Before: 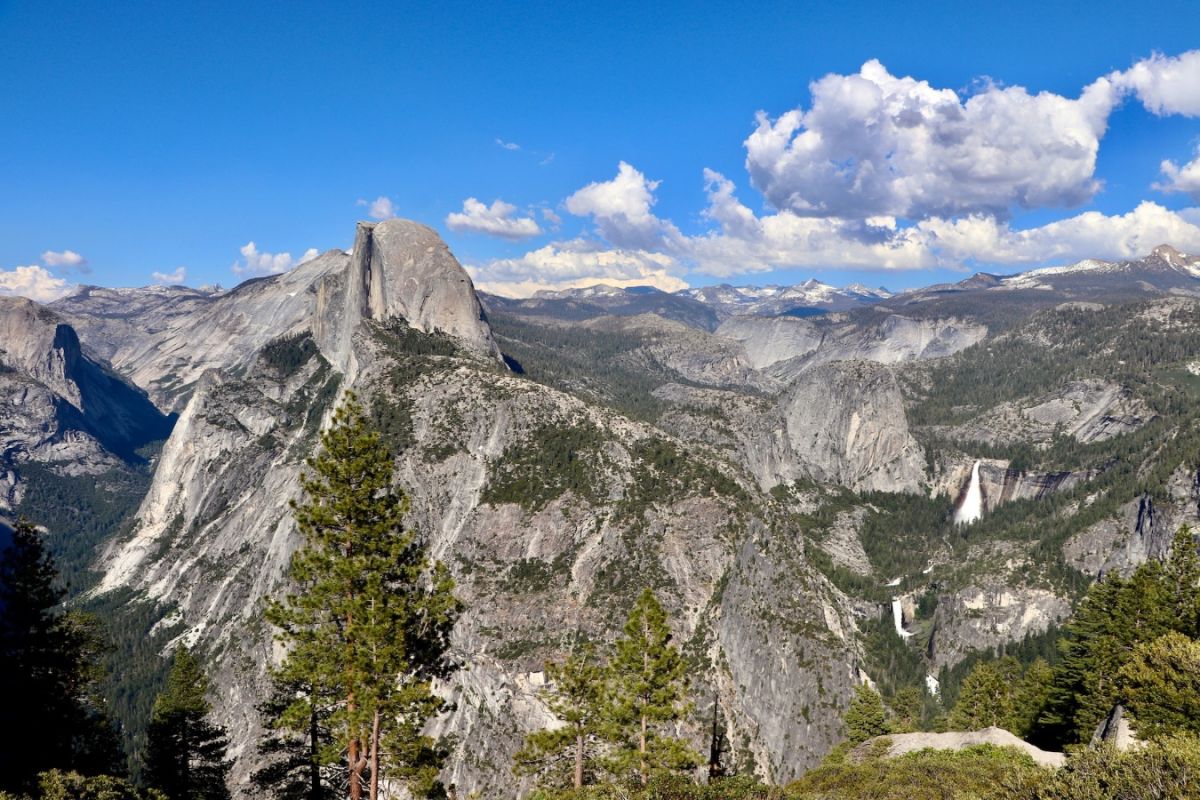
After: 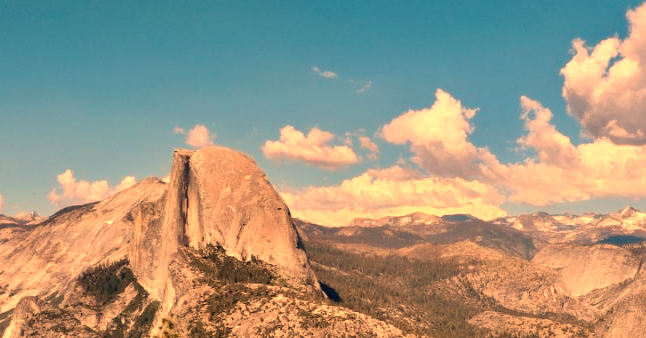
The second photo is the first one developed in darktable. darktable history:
crop: left 15.306%, top 9.065%, right 30.789%, bottom 48.638%
white balance: red 1.467, blue 0.684
